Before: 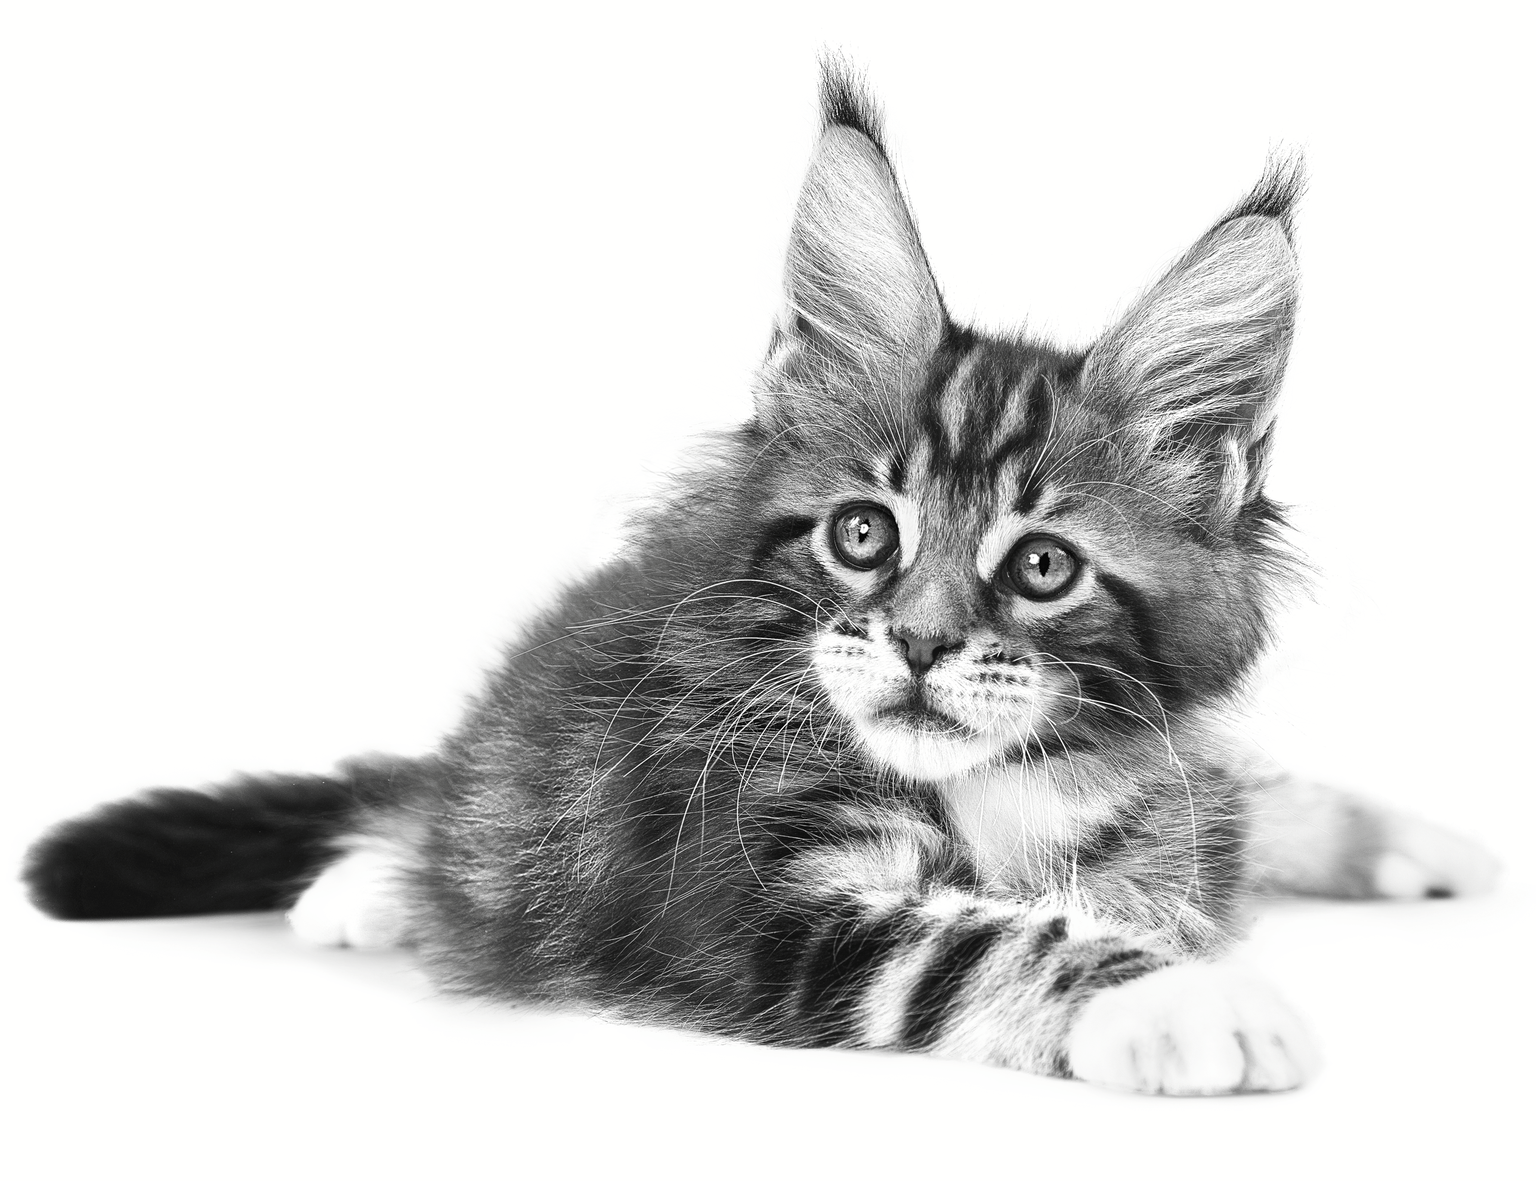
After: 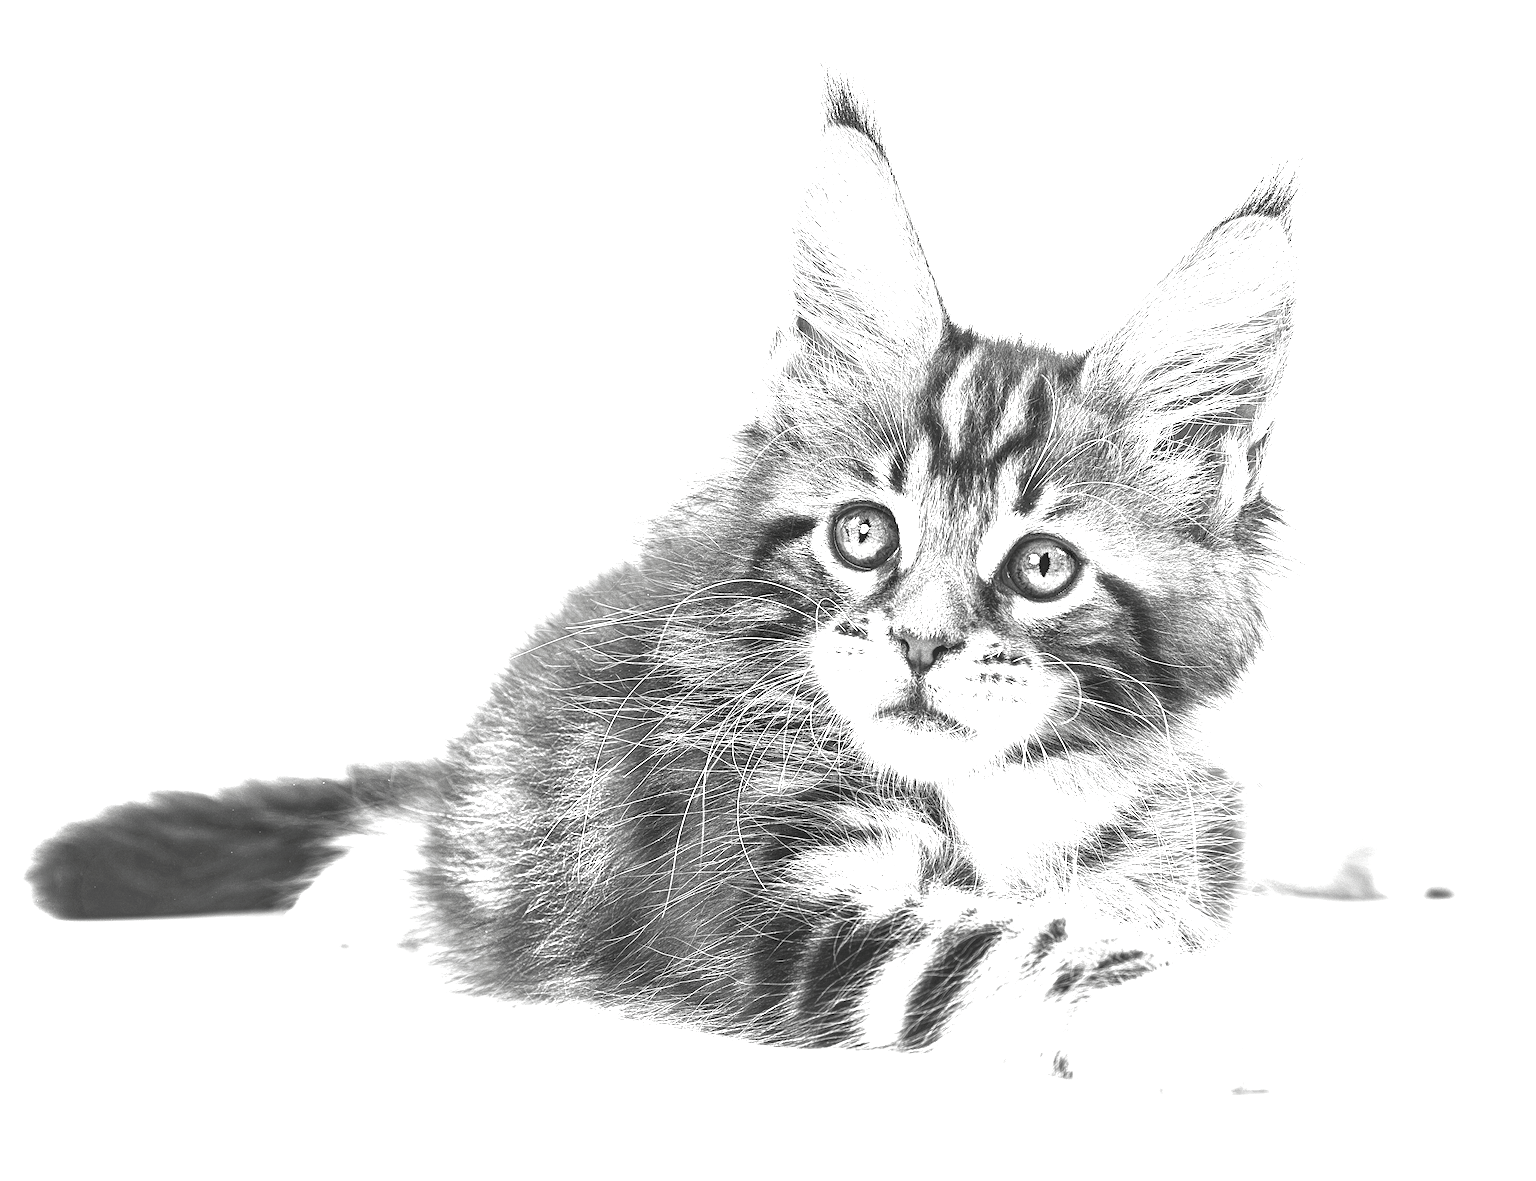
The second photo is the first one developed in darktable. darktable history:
local contrast: on, module defaults
exposure: exposure 1.228 EV, compensate exposure bias true, compensate highlight preservation false
